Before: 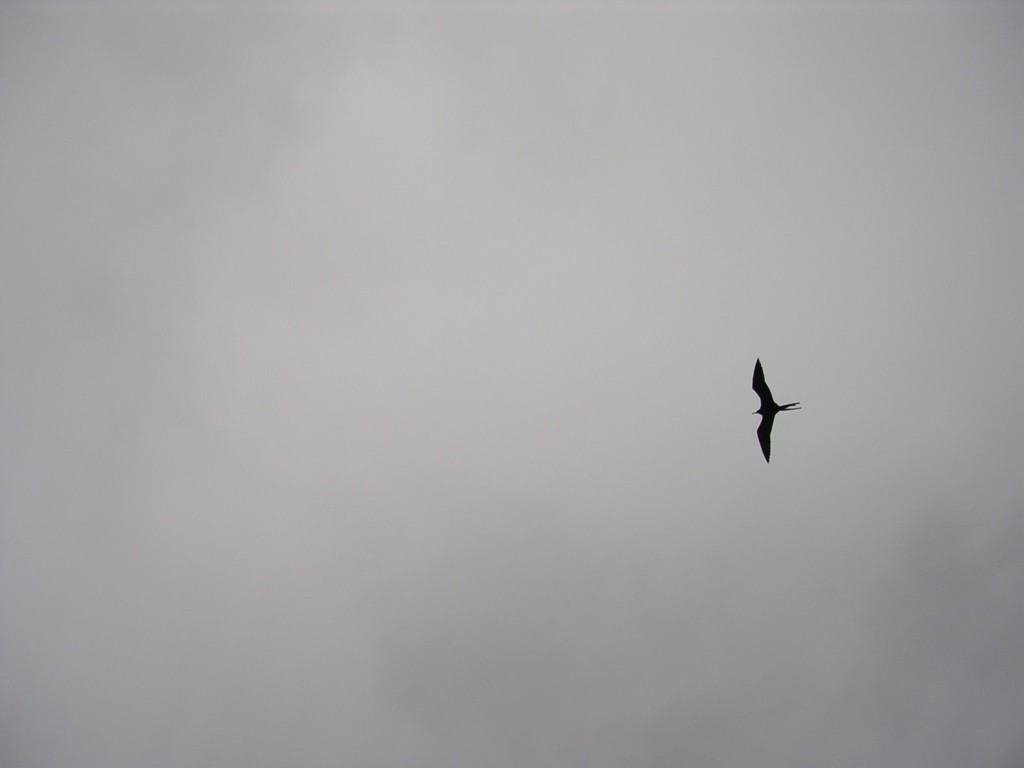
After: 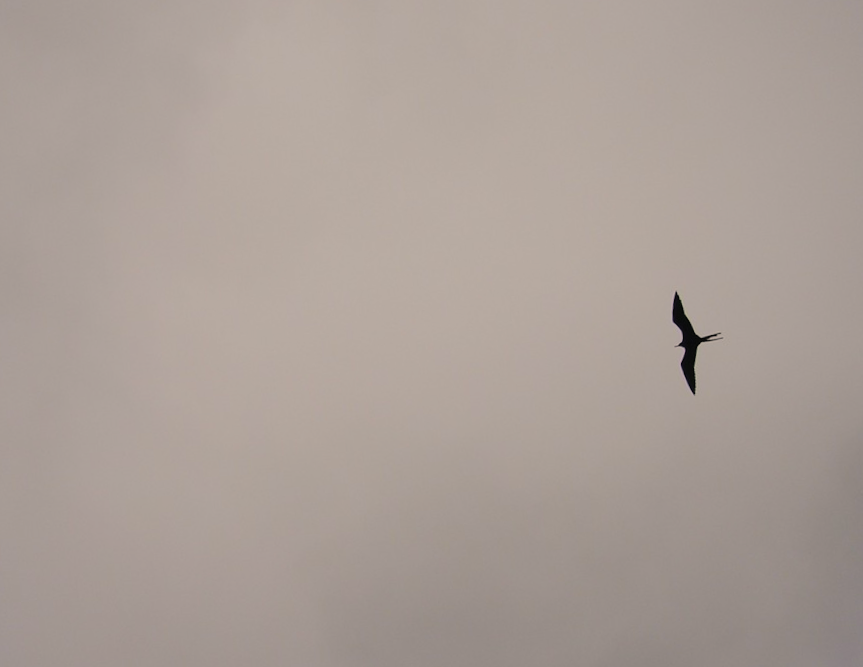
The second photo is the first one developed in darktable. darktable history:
filmic rgb: black relative exposure -7.65 EV, white relative exposure 4.56 EV, hardness 3.61
rotate and perspective: rotation -4.2°, shear 0.006, automatic cropping off
color balance rgb: shadows lift › chroma 2%, shadows lift › hue 247.2°, power › chroma 0.3%, power › hue 25.2°, highlights gain › chroma 3%, highlights gain › hue 60°, global offset › luminance 0.75%, perceptual saturation grading › global saturation 20%, perceptual saturation grading › highlights -20%, perceptual saturation grading › shadows 30%, global vibrance 20%
crop and rotate: left 10.071%, top 10.071%, right 10.02%, bottom 10.02%
